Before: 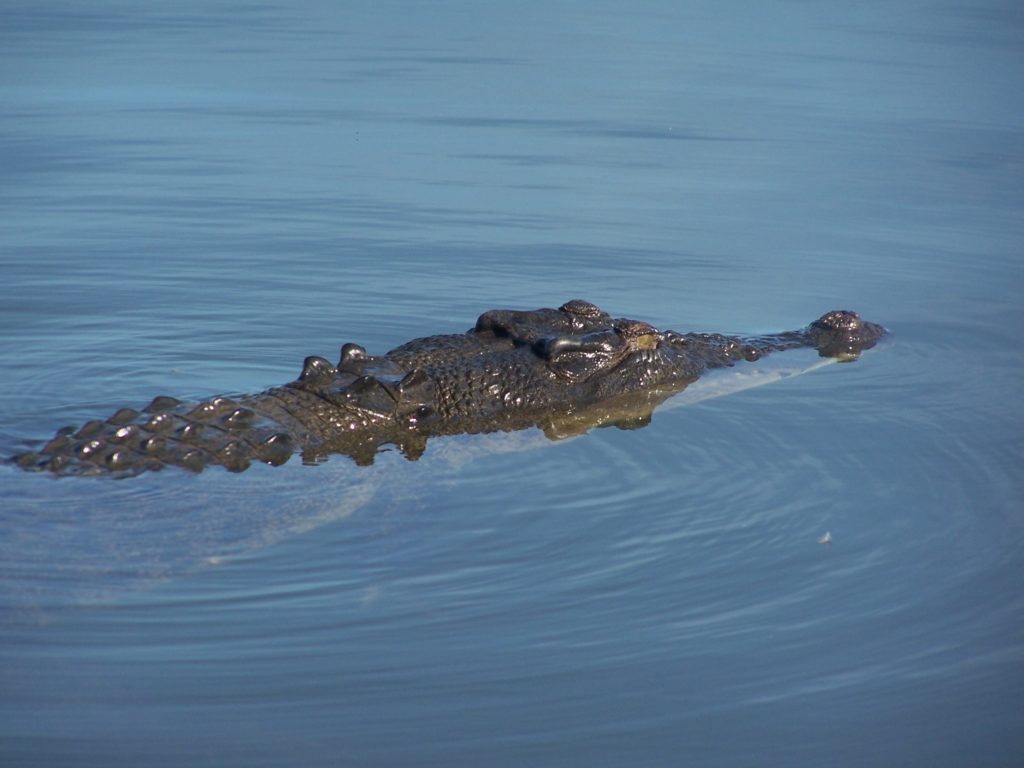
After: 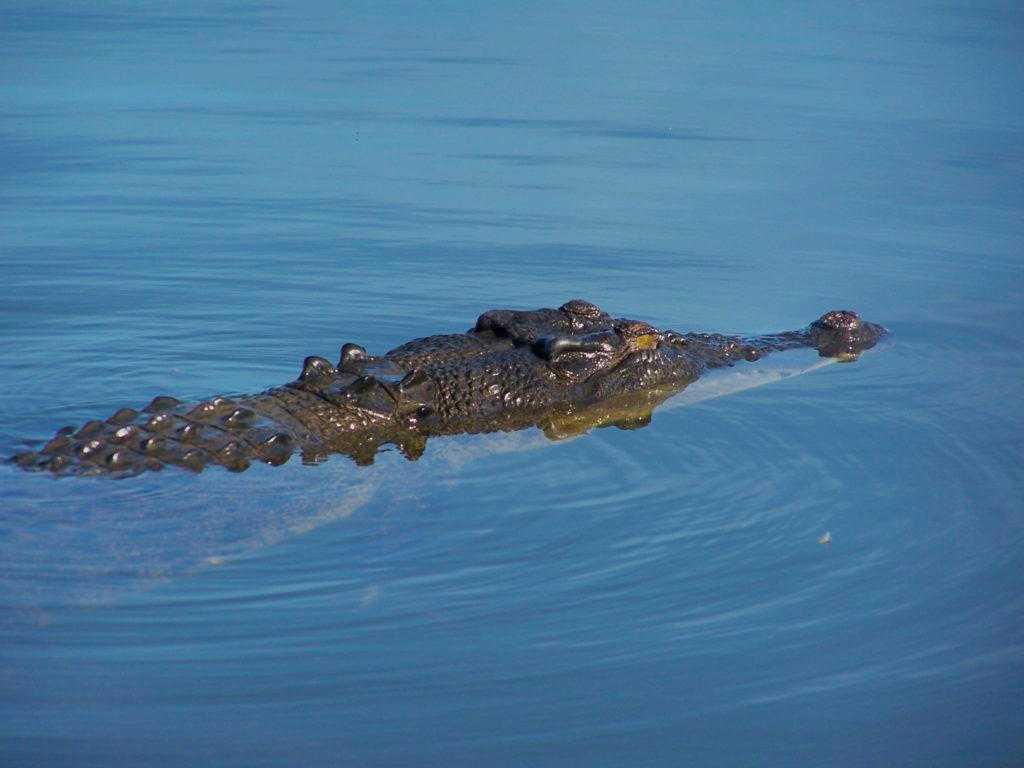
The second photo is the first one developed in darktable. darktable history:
color balance rgb: linear chroma grading › global chroma 15%, perceptual saturation grading › global saturation 30%
filmic rgb: black relative exposure -8.15 EV, white relative exposure 3.76 EV, hardness 4.46
